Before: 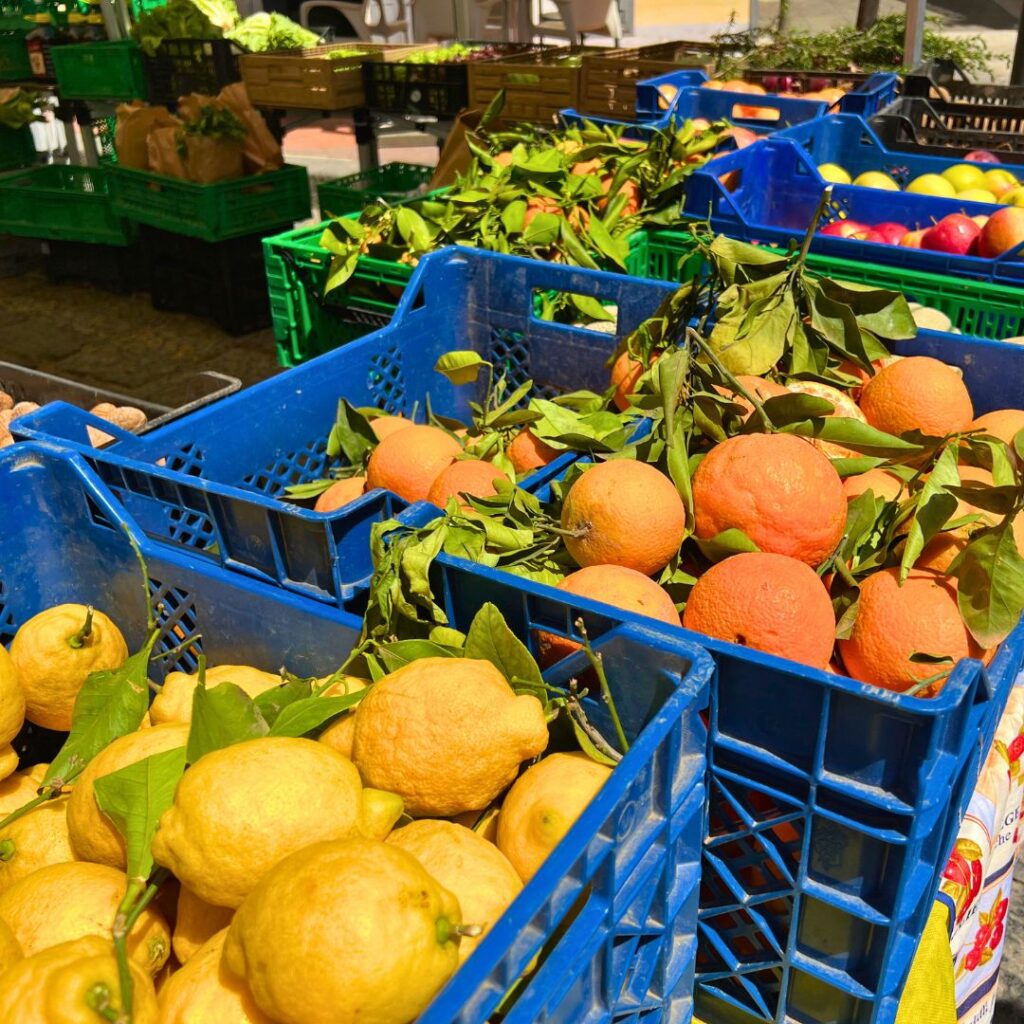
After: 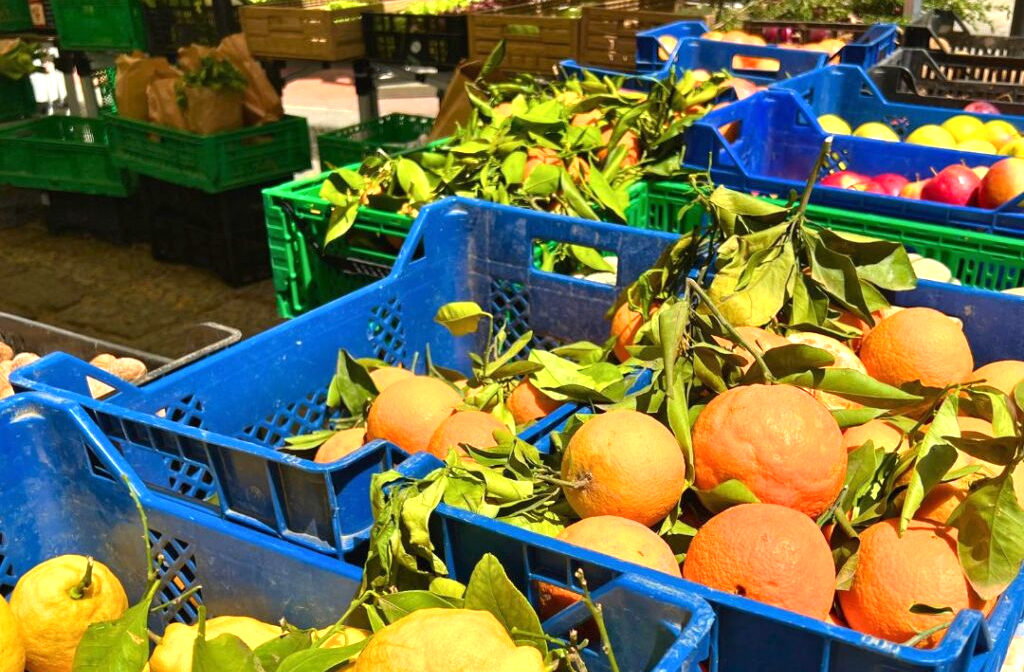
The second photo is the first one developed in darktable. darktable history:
exposure: exposure 0.6 EV, compensate highlight preservation false
crop and rotate: top 4.848%, bottom 29.503%
